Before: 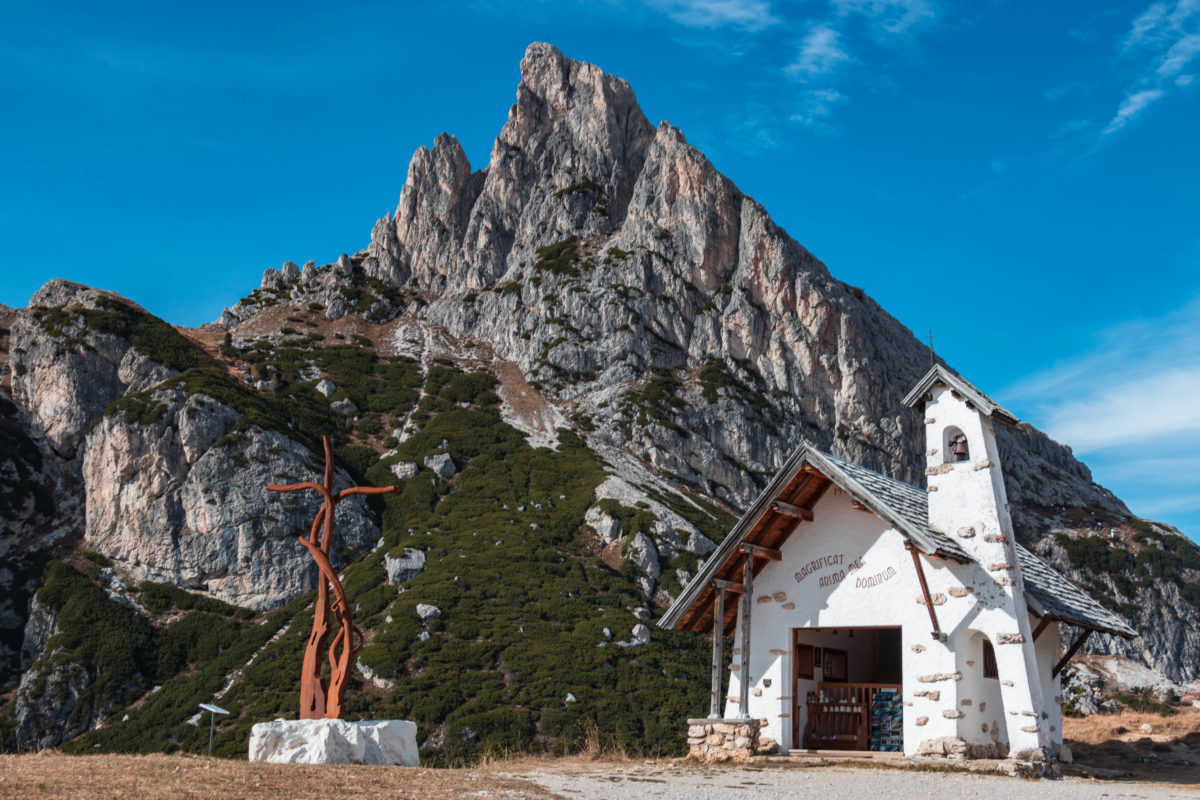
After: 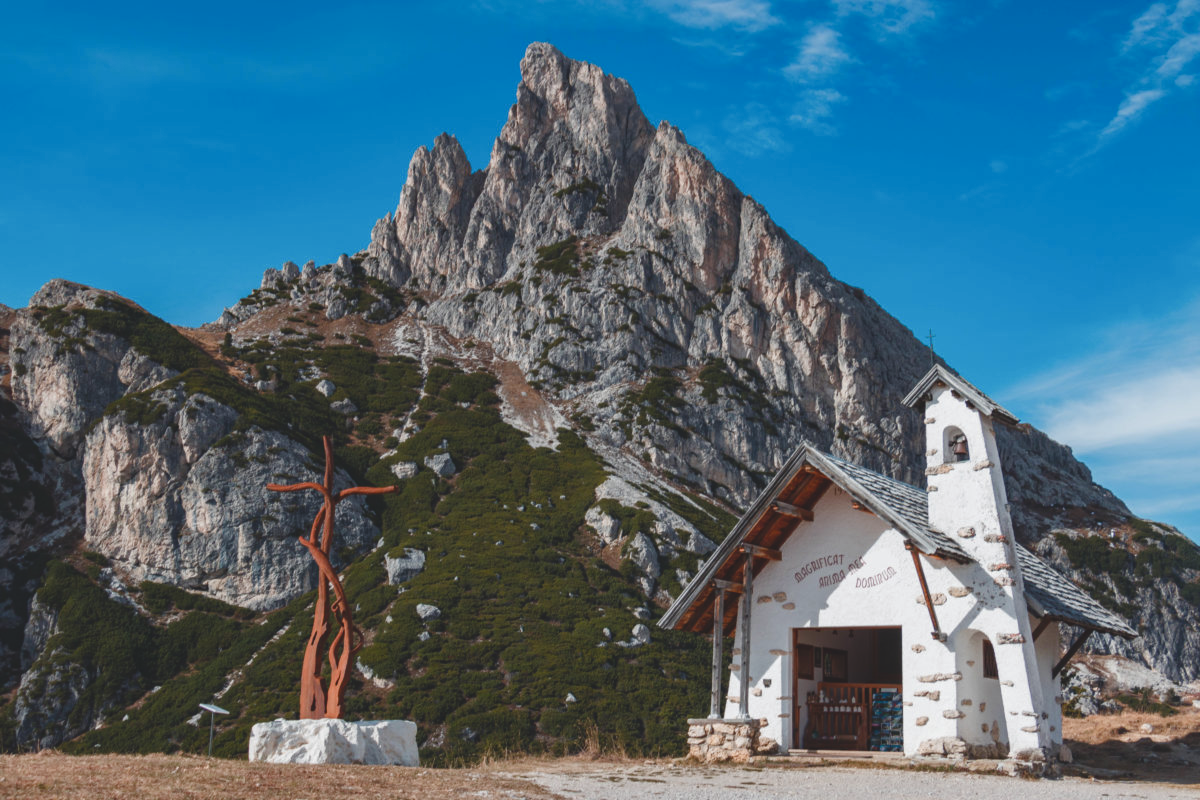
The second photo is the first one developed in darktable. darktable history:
exposure: black level correction -0.015, exposure -0.125 EV, compensate highlight preservation false
color balance rgb: perceptual saturation grading › global saturation 20%, perceptual saturation grading › highlights -50%, perceptual saturation grading › shadows 30%
